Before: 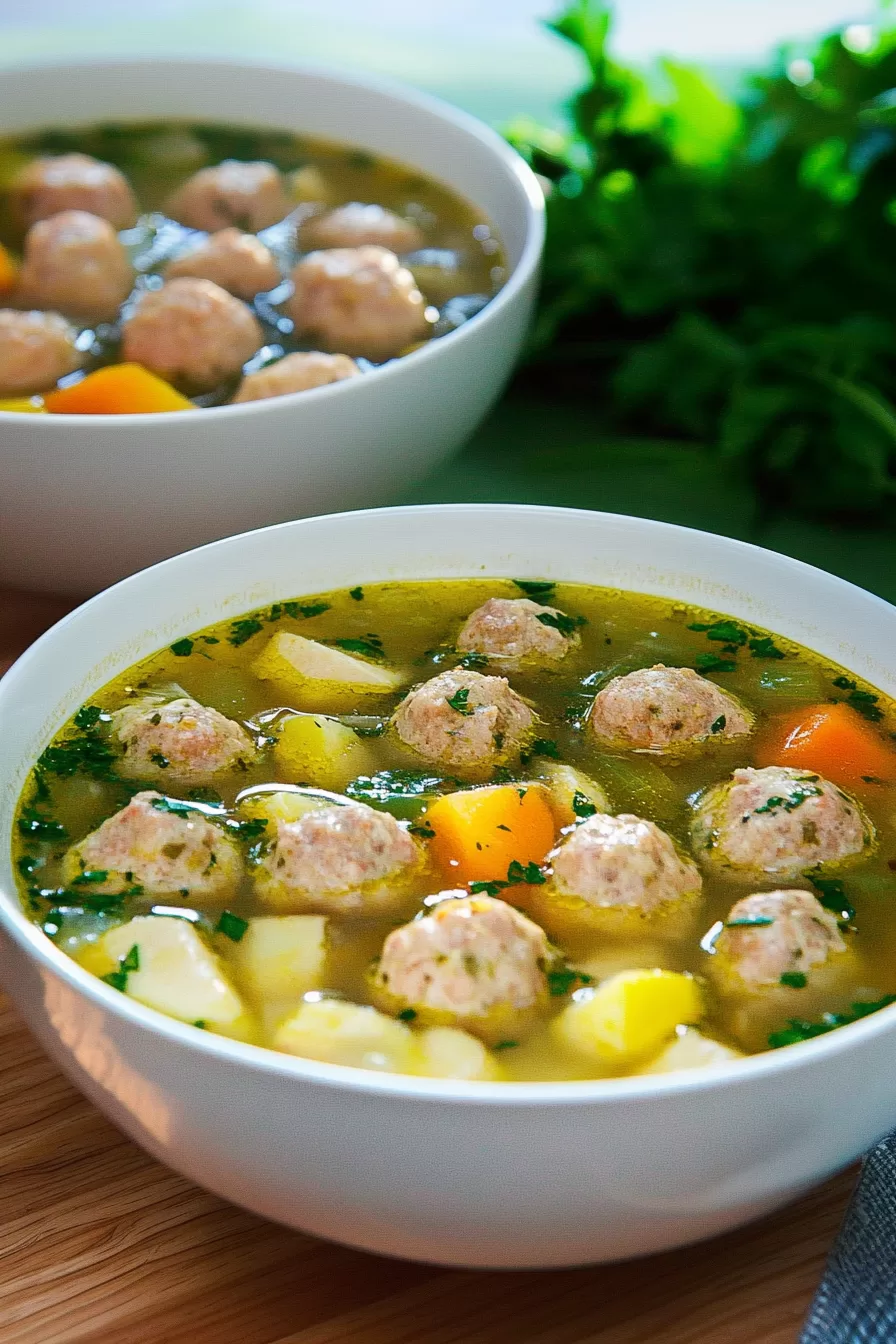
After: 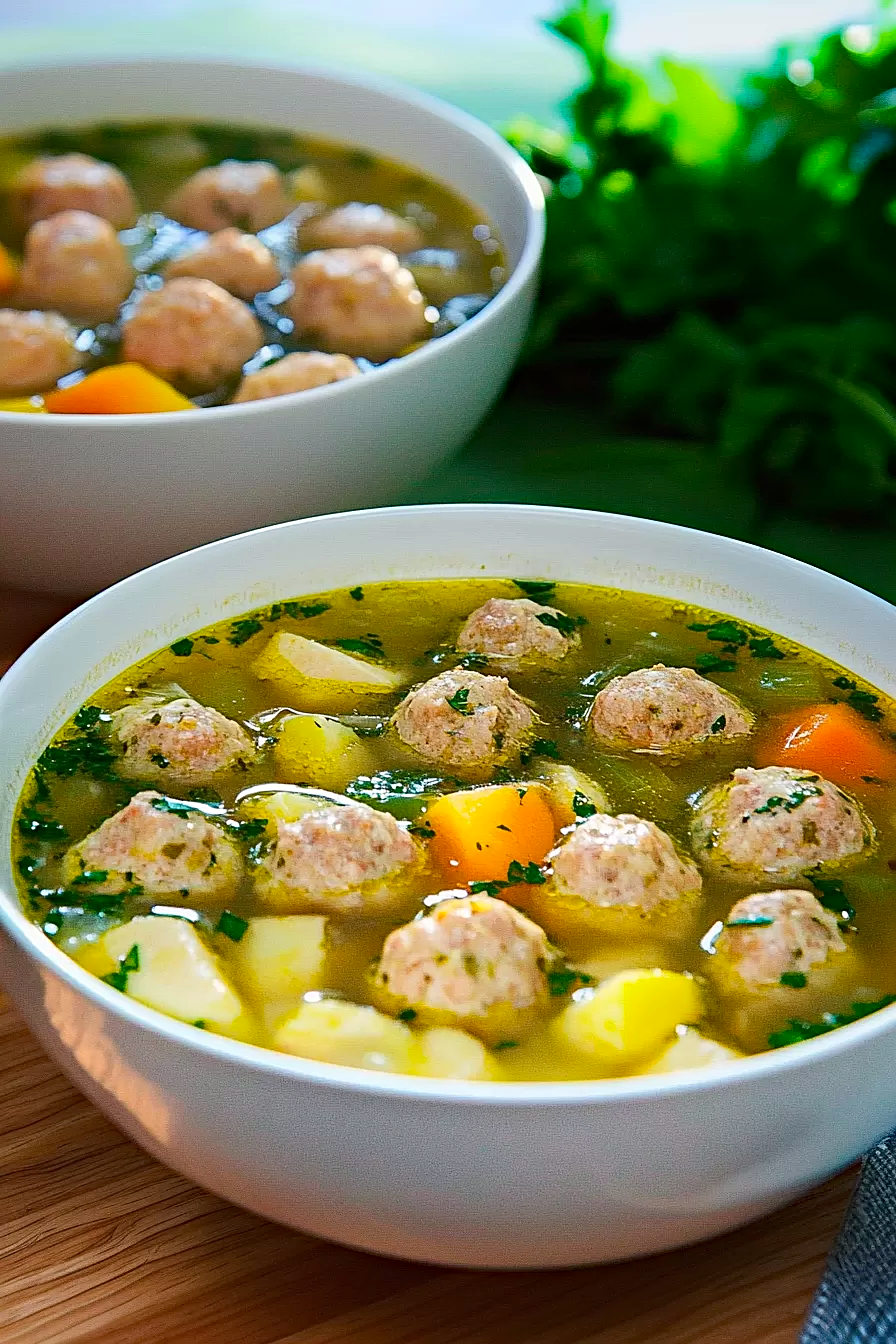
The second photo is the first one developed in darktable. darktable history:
haze removal: strength 0.292, distance 0.253, compatibility mode true, adaptive false
contrast brightness saturation: contrast 0.1, brightness 0.031, saturation 0.088
sharpen: on, module defaults
exposure: exposure -0.048 EV, compensate highlight preservation false
